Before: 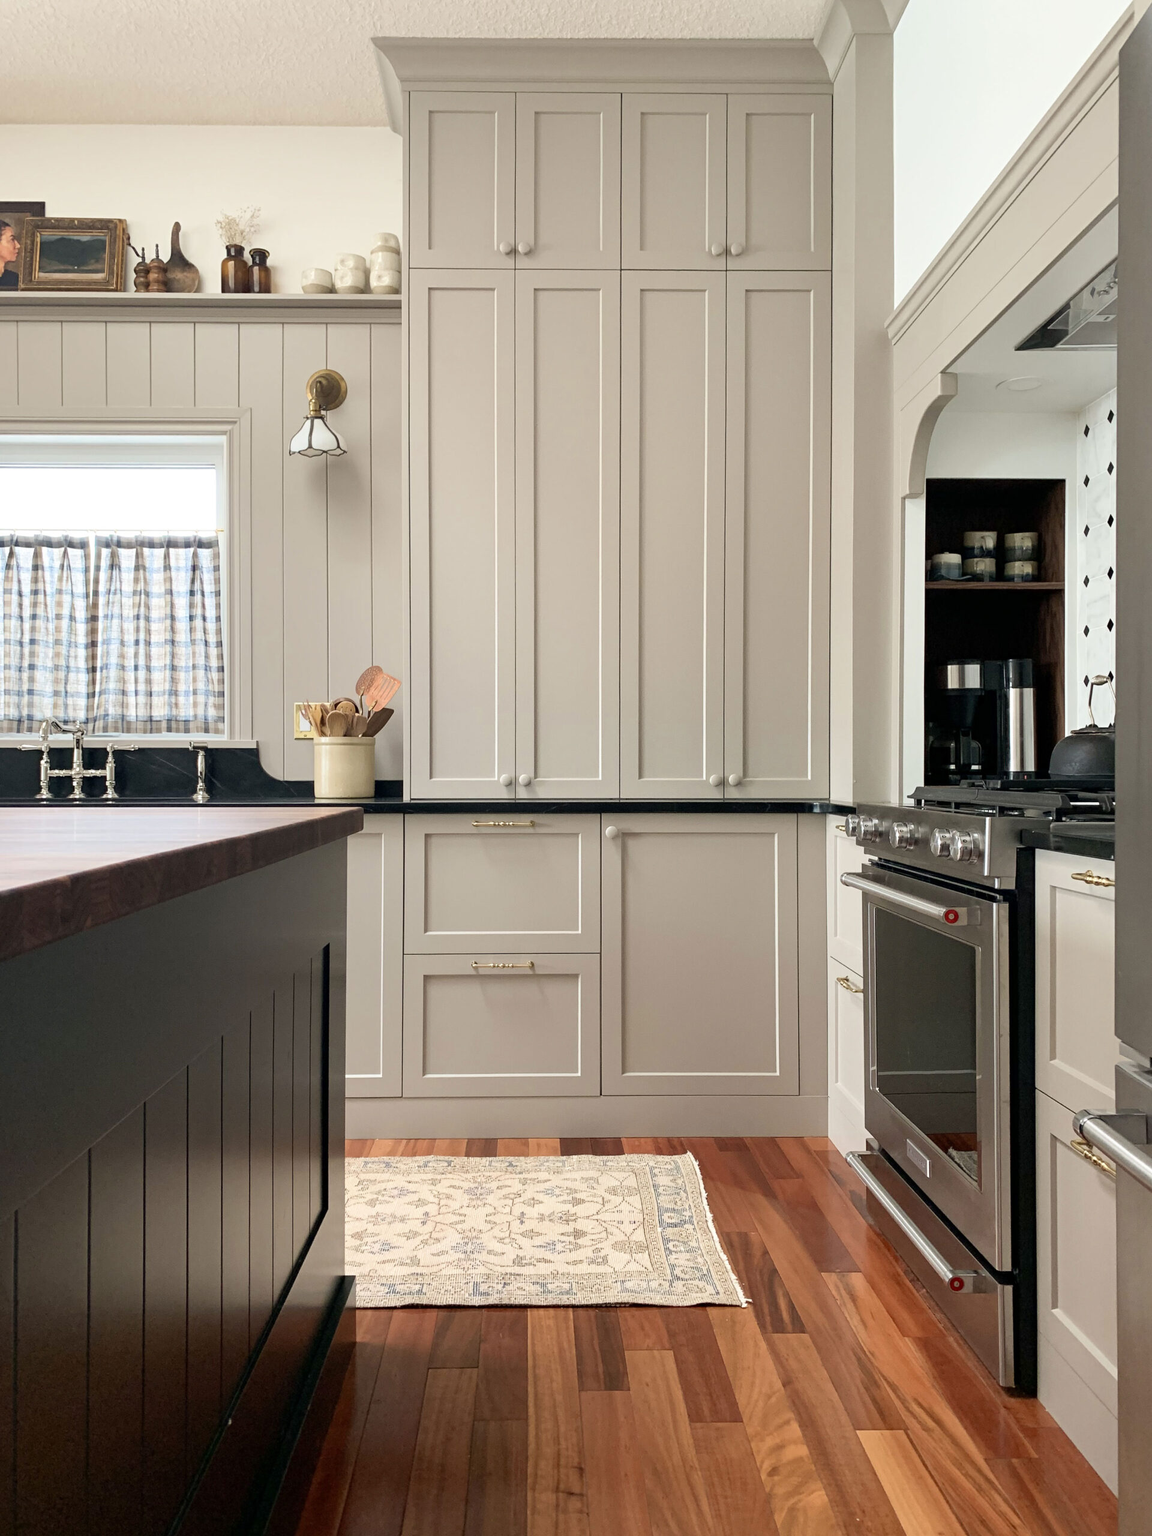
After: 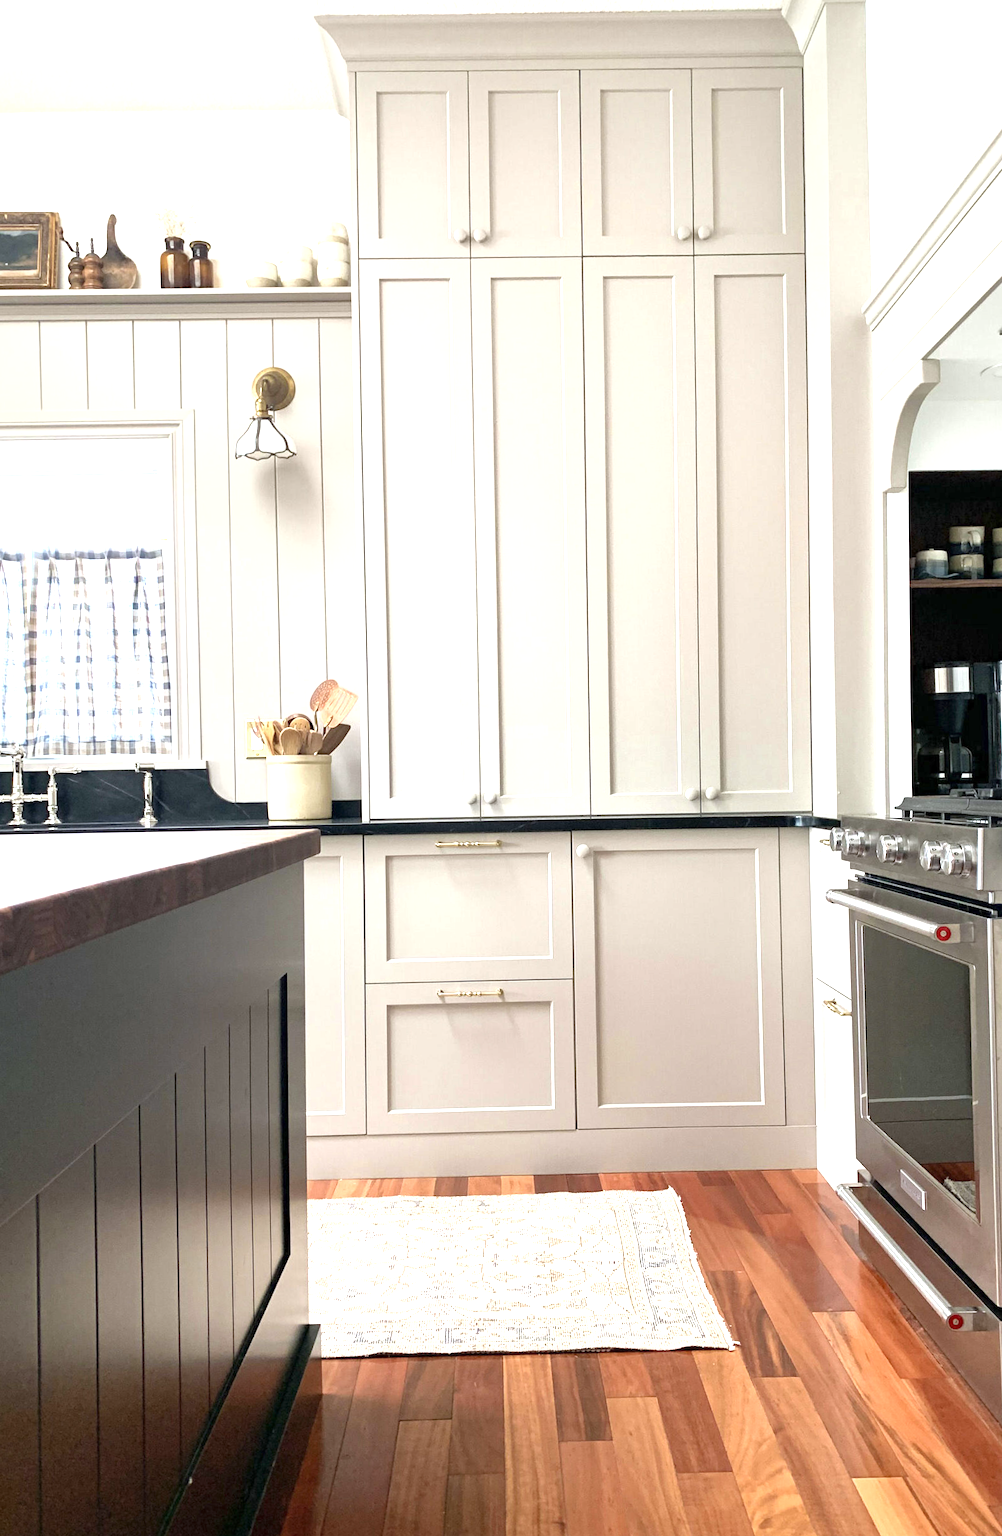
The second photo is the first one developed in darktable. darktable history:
crop and rotate: angle 1°, left 4.281%, top 0.642%, right 11.383%, bottom 2.486%
exposure: exposure 1.15 EV, compensate highlight preservation false
white balance: red 0.976, blue 1.04
shadows and highlights: shadows 25, highlights -25
